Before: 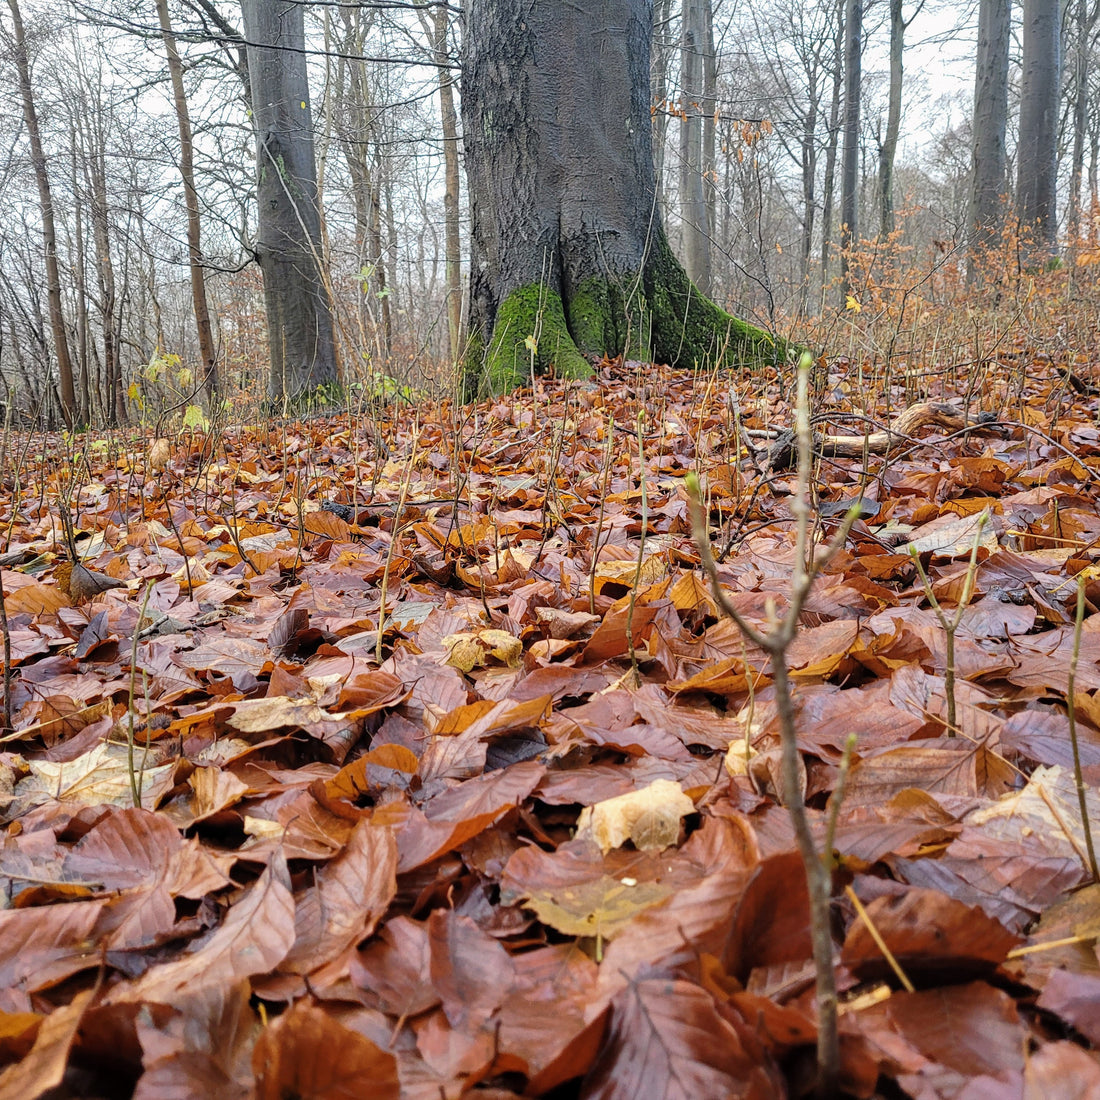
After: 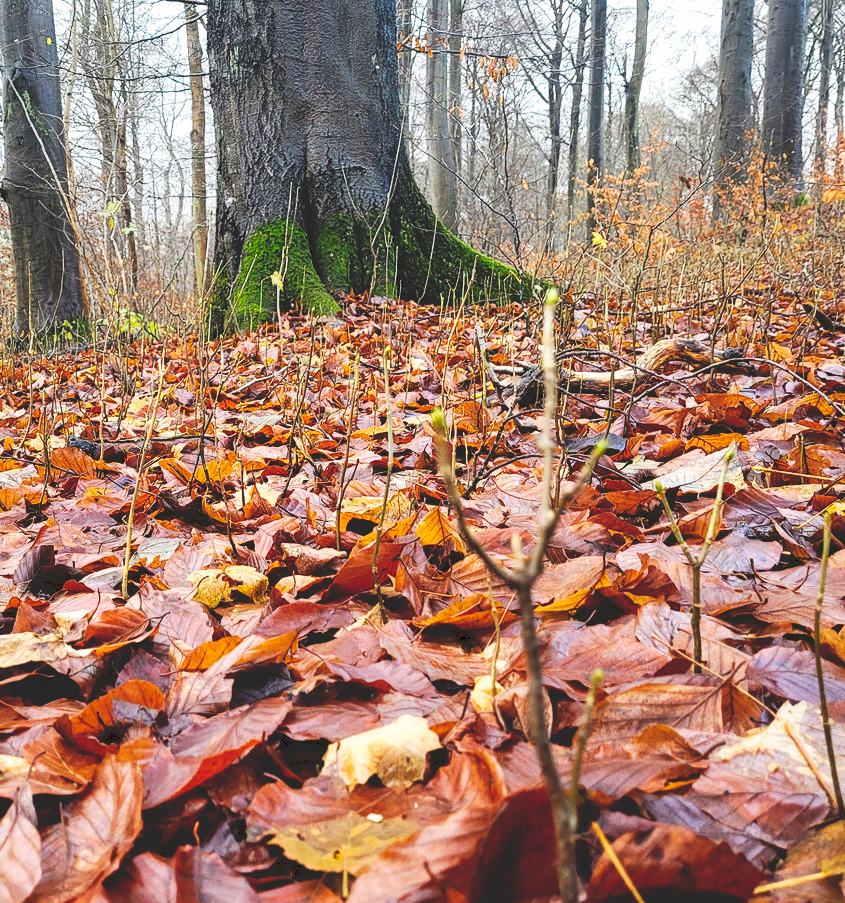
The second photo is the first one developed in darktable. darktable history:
tone curve: curves: ch0 [(0, 0) (0.003, 0.156) (0.011, 0.156) (0.025, 0.161) (0.044, 0.161) (0.069, 0.161) (0.1, 0.166) (0.136, 0.168) (0.177, 0.179) (0.224, 0.202) (0.277, 0.241) (0.335, 0.296) (0.399, 0.378) (0.468, 0.484) (0.543, 0.604) (0.623, 0.728) (0.709, 0.822) (0.801, 0.918) (0.898, 0.98) (1, 1)], preserve colors none
crop: left 23.095%, top 5.827%, bottom 11.854%
